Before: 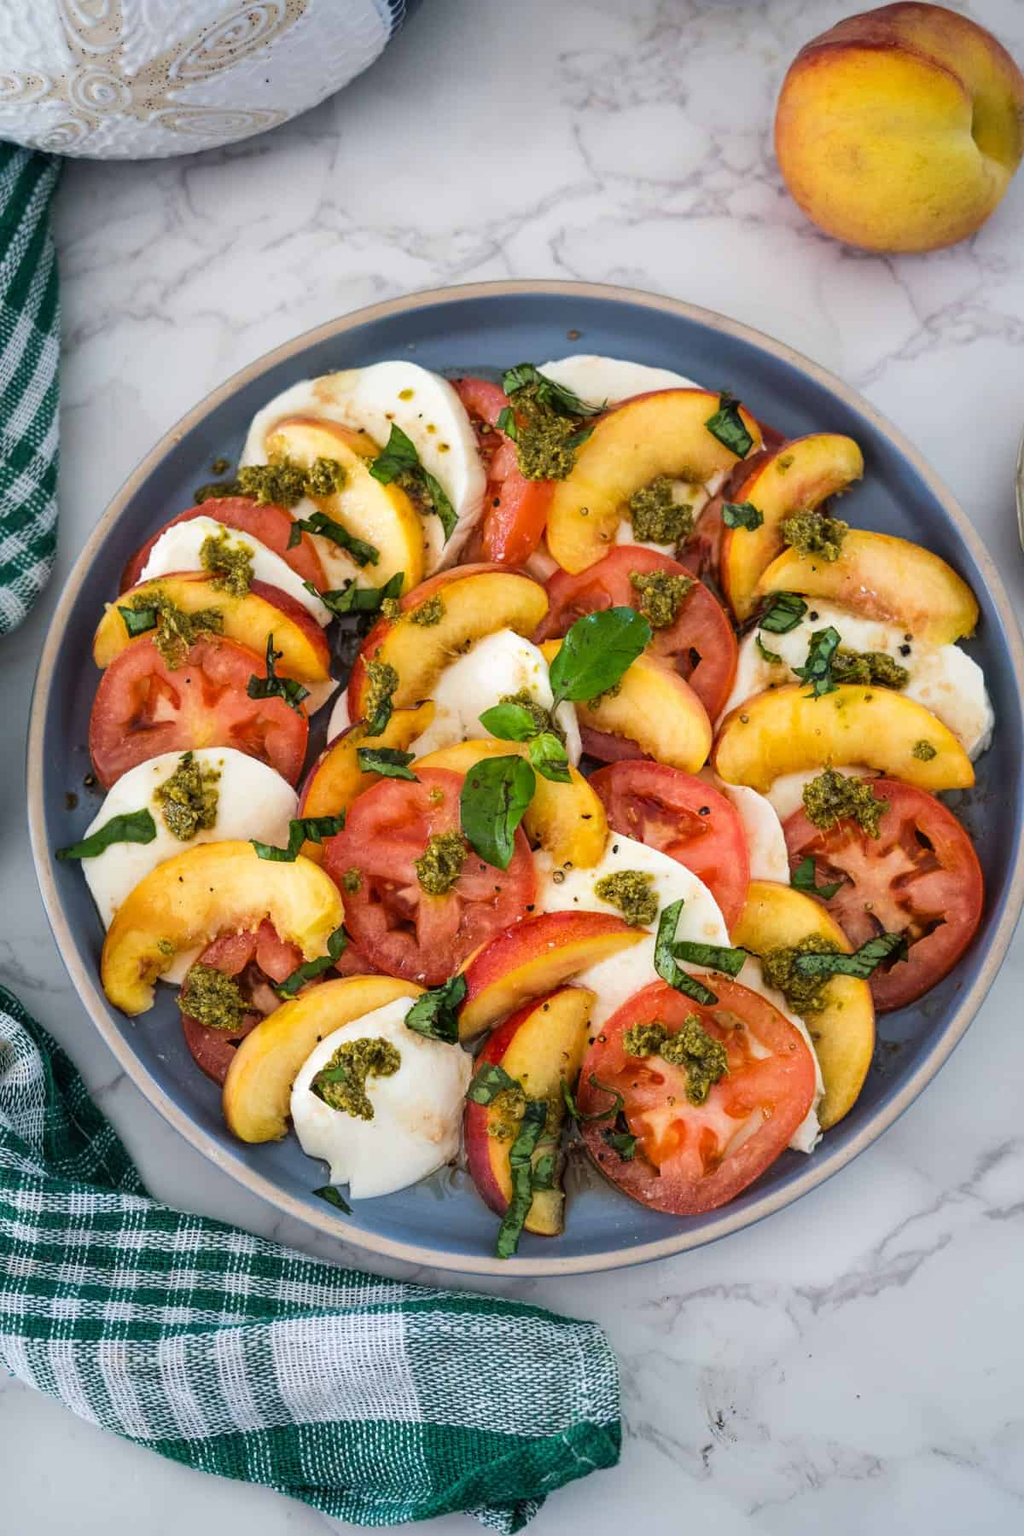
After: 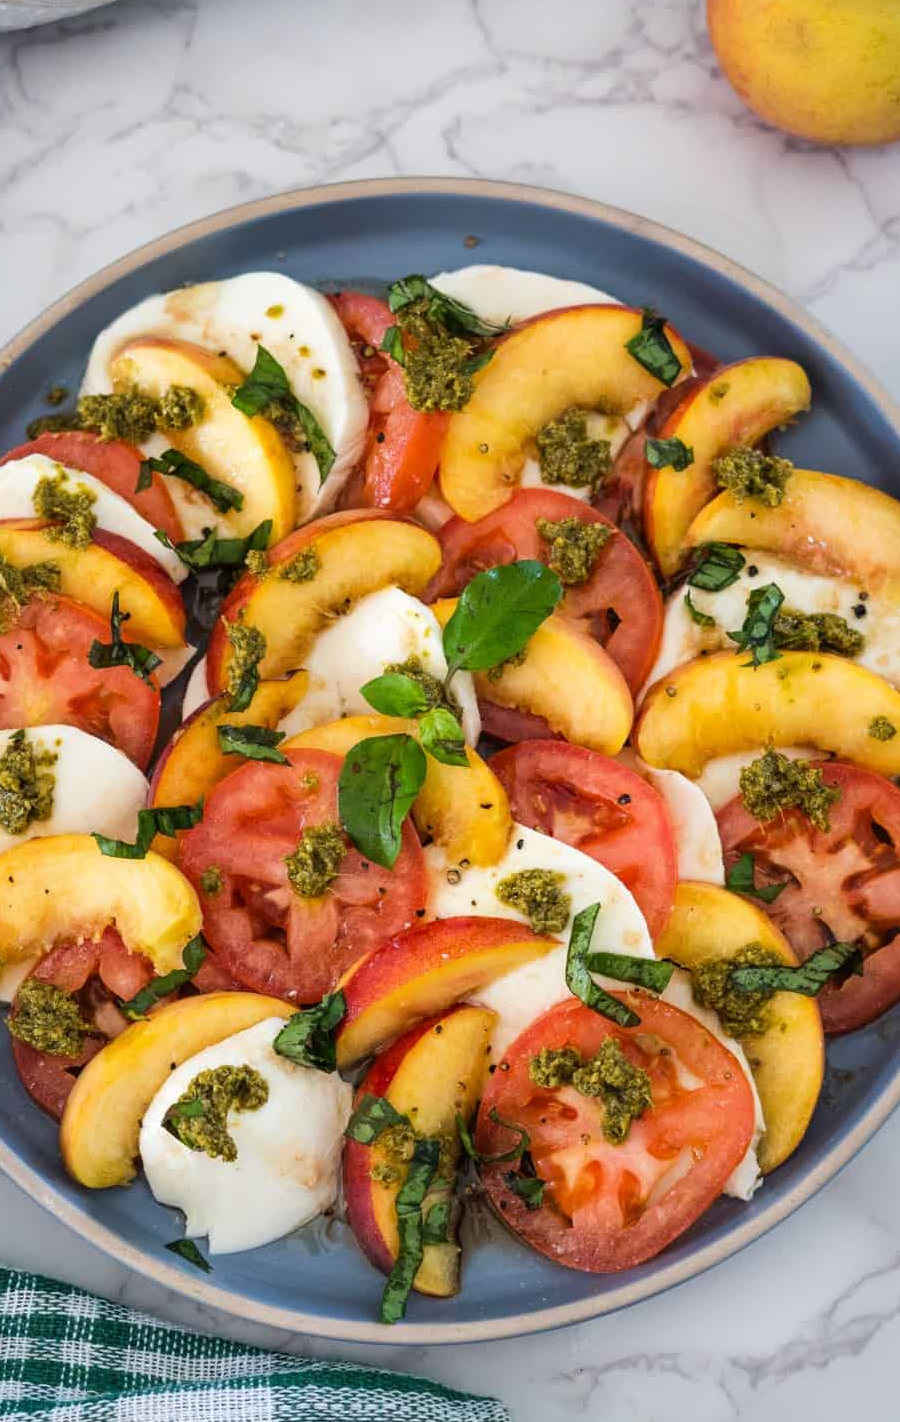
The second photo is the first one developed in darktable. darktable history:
crop: left 16.751%, top 8.425%, right 8.182%, bottom 12.52%
